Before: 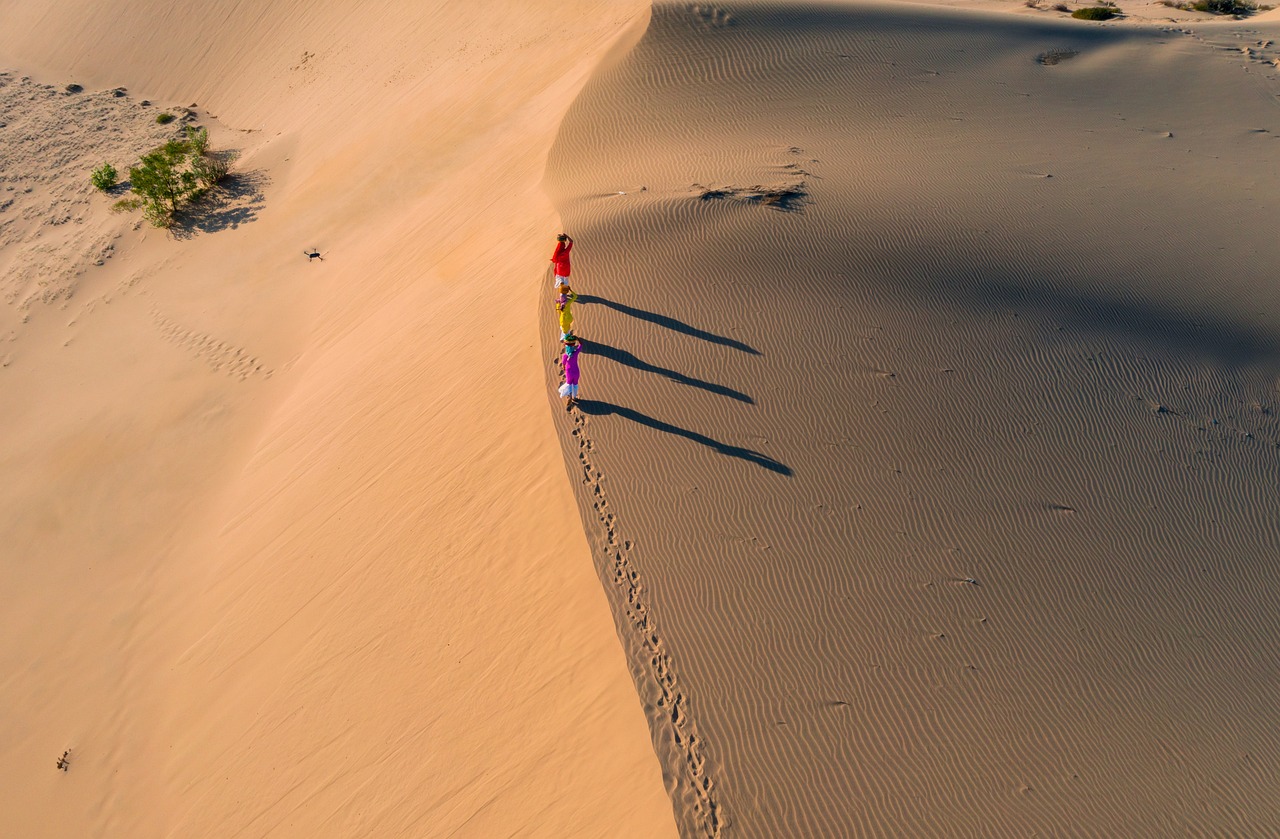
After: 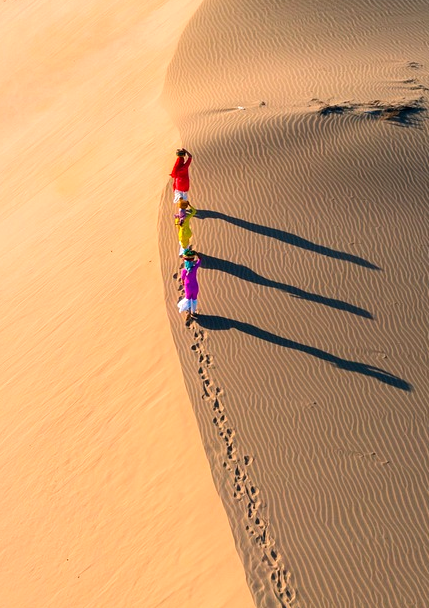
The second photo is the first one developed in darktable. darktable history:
contrast brightness saturation: contrast 0.081, saturation 0.022
crop and rotate: left 29.767%, top 10.171%, right 36.681%, bottom 17.284%
tone equalizer: -8 EV -0.435 EV, -7 EV -0.359 EV, -6 EV -0.356 EV, -5 EV -0.186 EV, -3 EV 0.25 EV, -2 EV 0.306 EV, -1 EV 0.383 EV, +0 EV 0.397 EV
